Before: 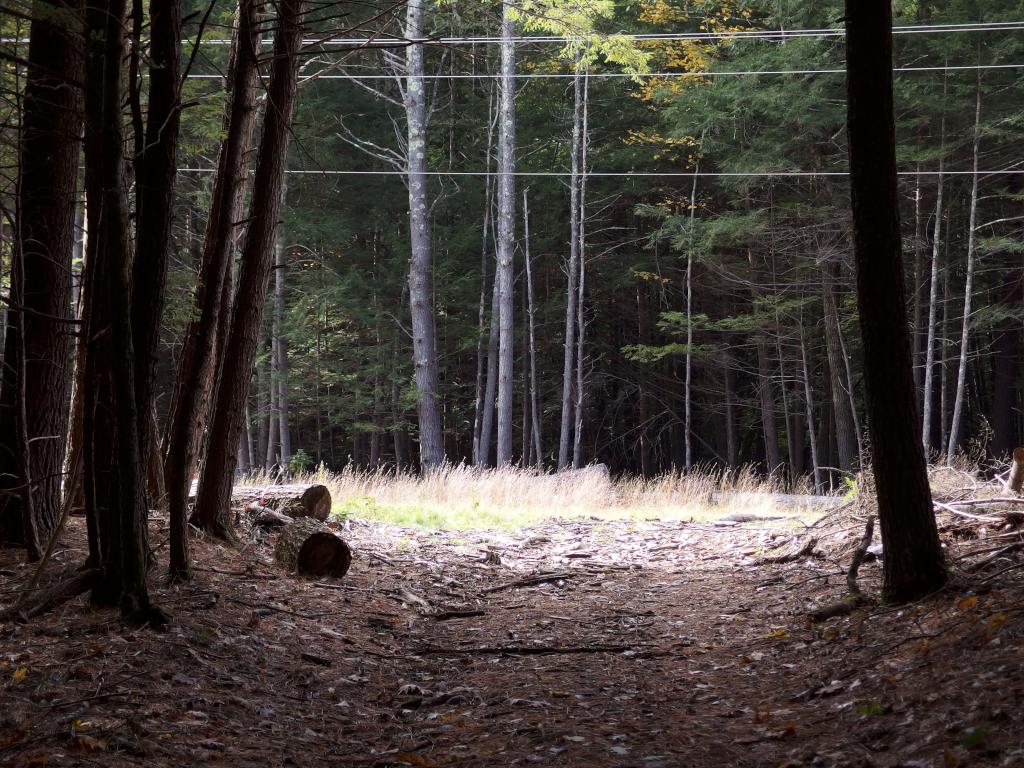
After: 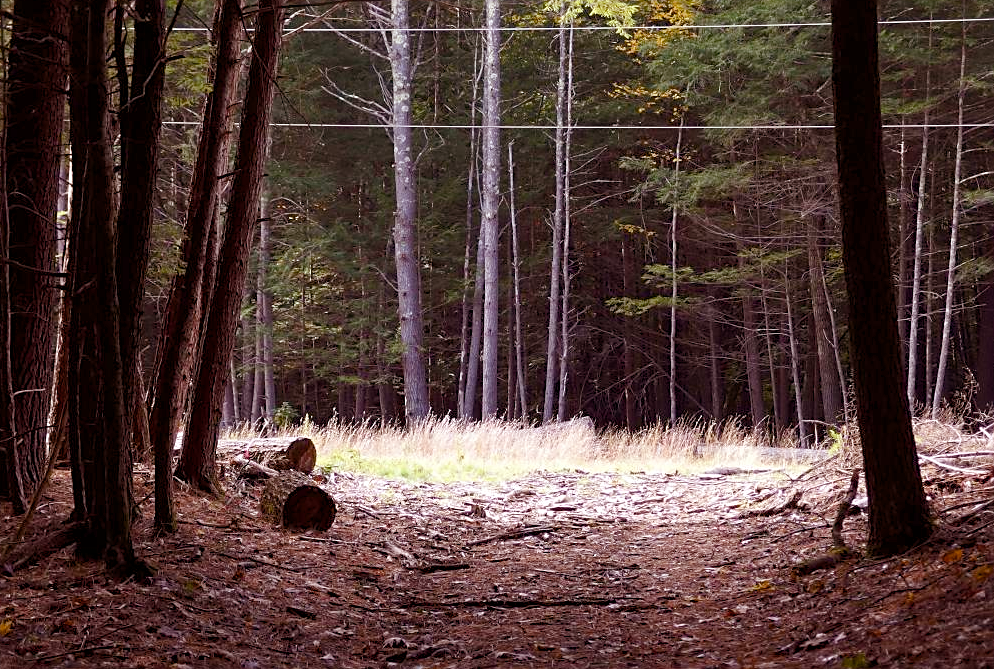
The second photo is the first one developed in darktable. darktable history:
sharpen: on, module defaults
rgb levels: mode RGB, independent channels, levels [[0, 0.474, 1], [0, 0.5, 1], [0, 0.5, 1]]
color balance rgb: perceptual saturation grading › global saturation 20%, perceptual saturation grading › highlights -25%, perceptual saturation grading › shadows 50%
crop: left 1.507%, top 6.147%, right 1.379%, bottom 6.637%
shadows and highlights: shadows 24.5, highlights -78.15, soften with gaussian
